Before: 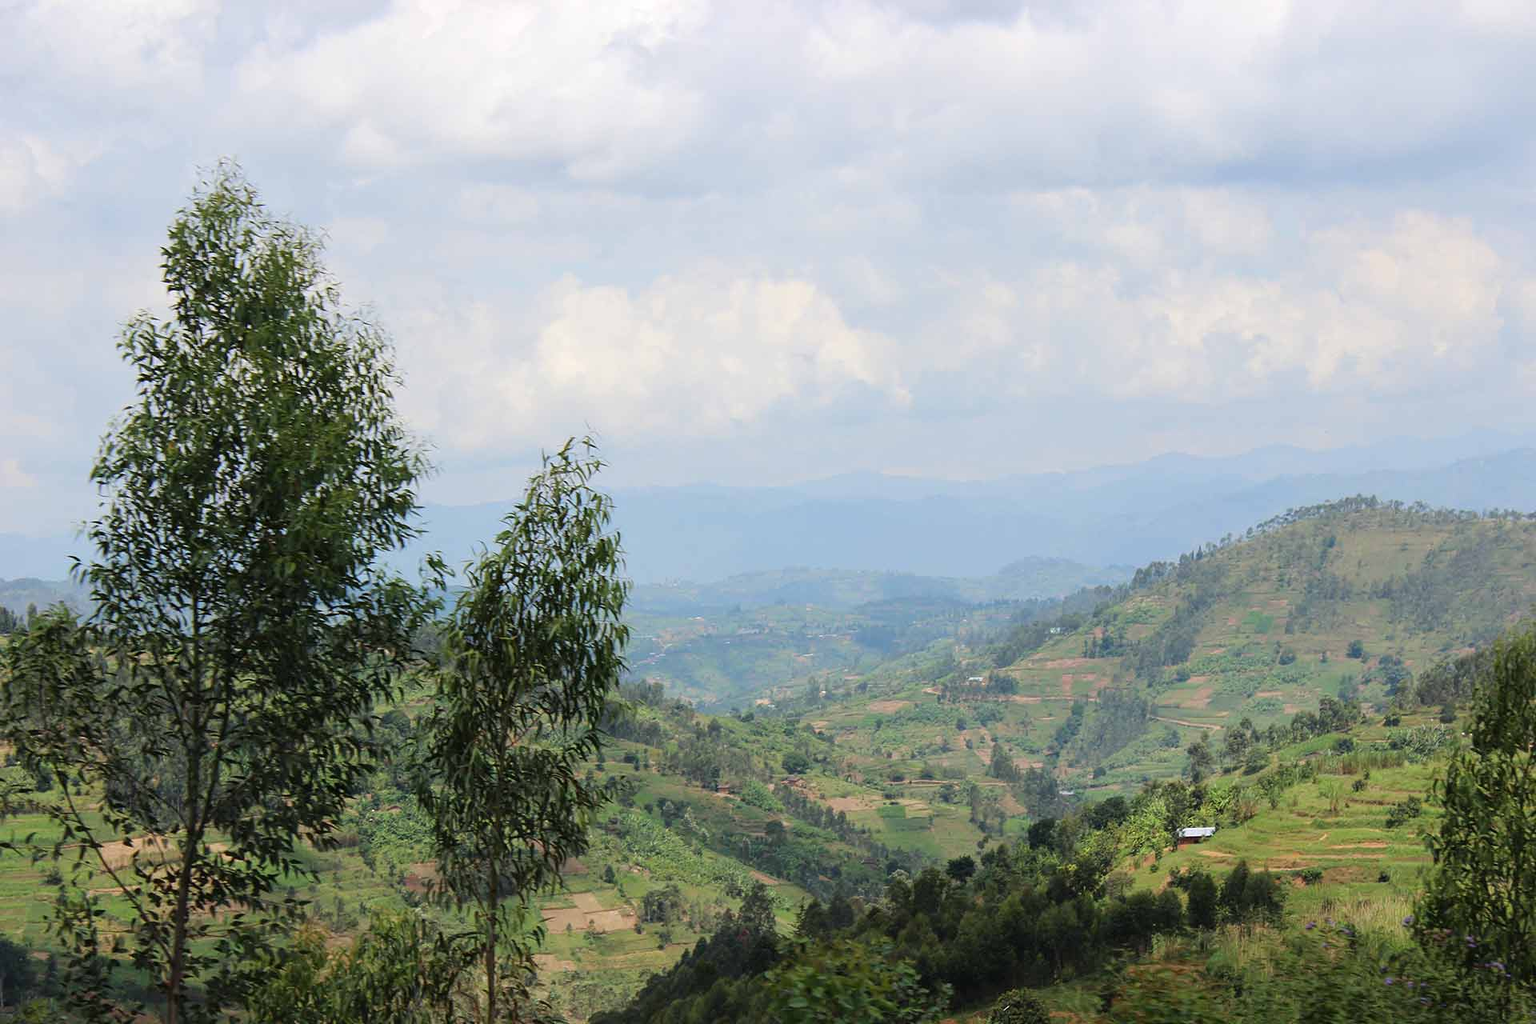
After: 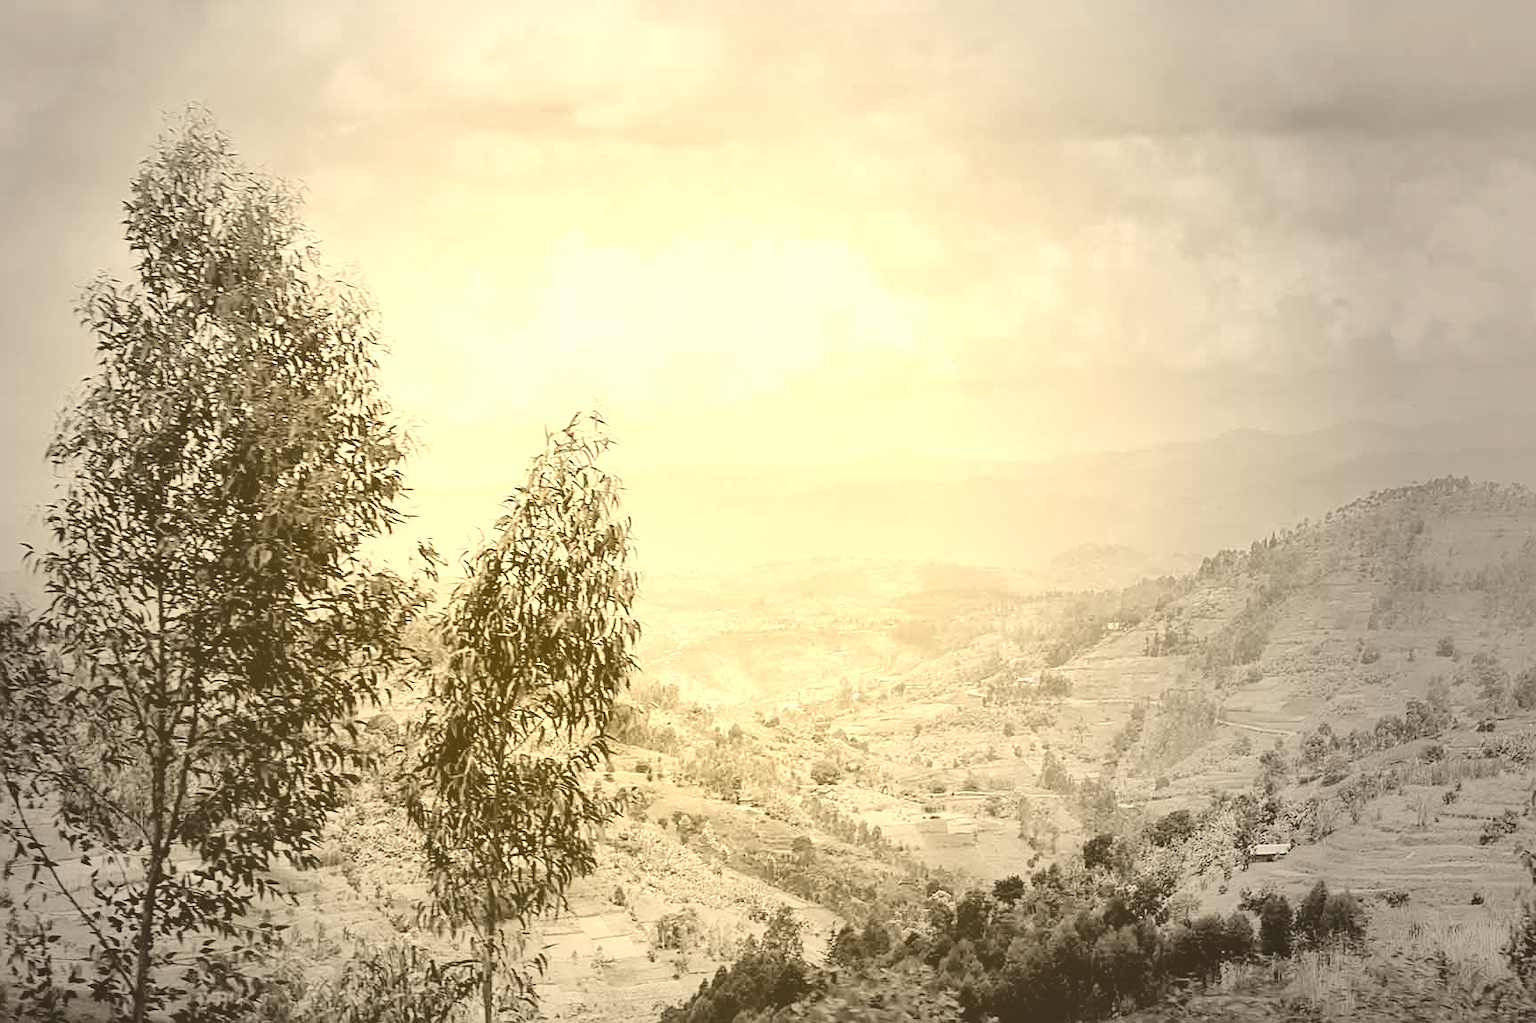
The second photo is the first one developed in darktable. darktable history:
vignetting: fall-off start 33.76%, fall-off radius 64.94%, brightness -0.575, center (-0.12, -0.002), width/height ratio 0.959
sharpen: on, module defaults
exposure: black level correction 0, exposure 0.7 EV, compensate exposure bias true, compensate highlight preservation false
shadows and highlights: shadows 40, highlights -60
crop: left 3.305%, top 6.436%, right 6.389%, bottom 3.258%
color balance rgb: shadows lift › luminance -10%, highlights gain › luminance 10%, saturation formula JzAzBz (2021)
filmic rgb: black relative exposure -4.38 EV, white relative exposure 4.56 EV, hardness 2.37, contrast 1.05
colorize: hue 36°, source mix 100%
